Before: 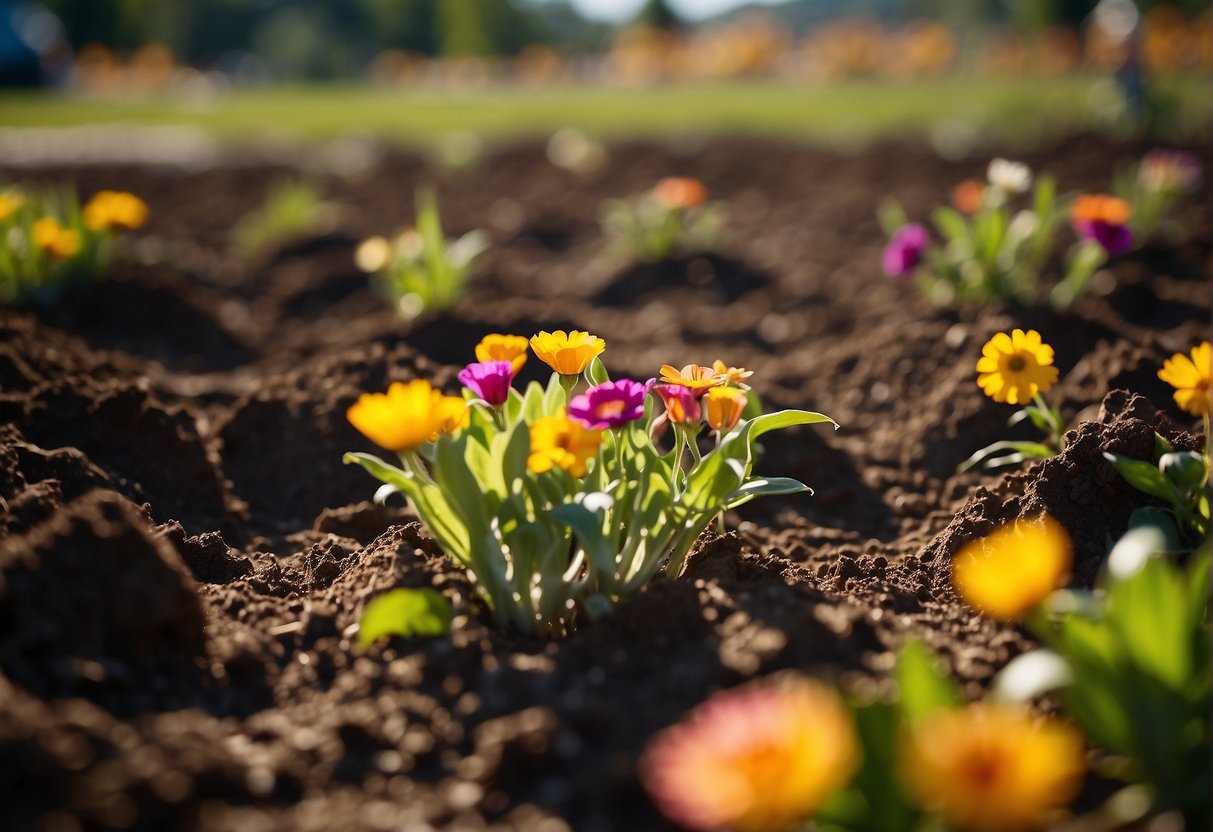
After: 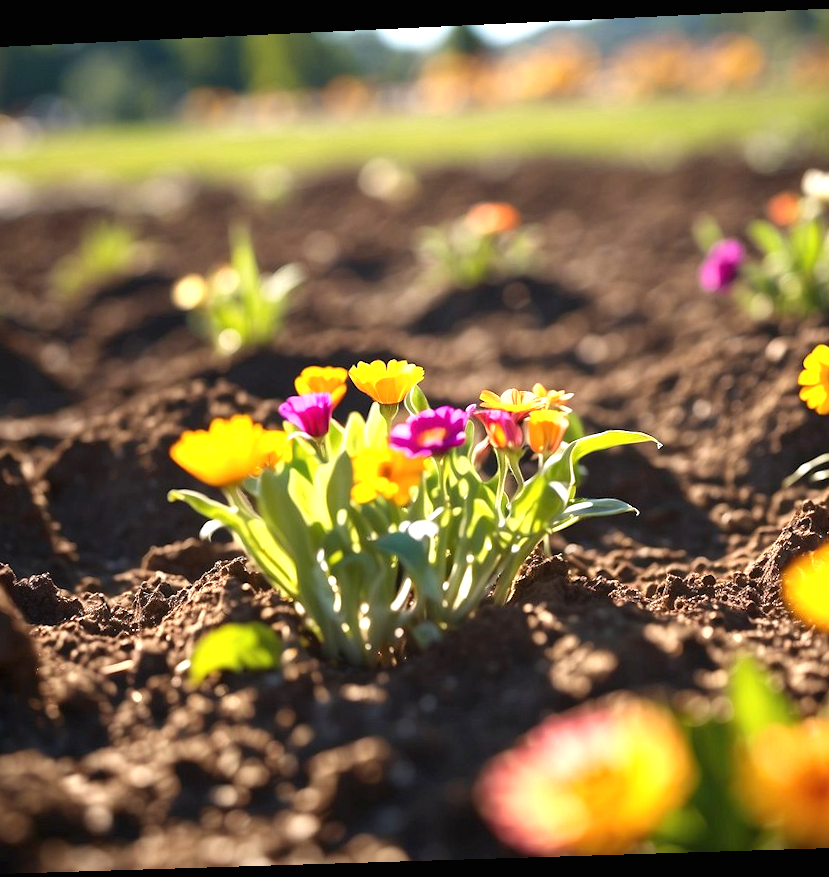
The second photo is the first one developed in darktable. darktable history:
crop and rotate: left 15.055%, right 18.278%
rotate and perspective: rotation -2.22°, lens shift (horizontal) -0.022, automatic cropping off
exposure: black level correction 0, exposure 1.015 EV, compensate exposure bias true, compensate highlight preservation false
